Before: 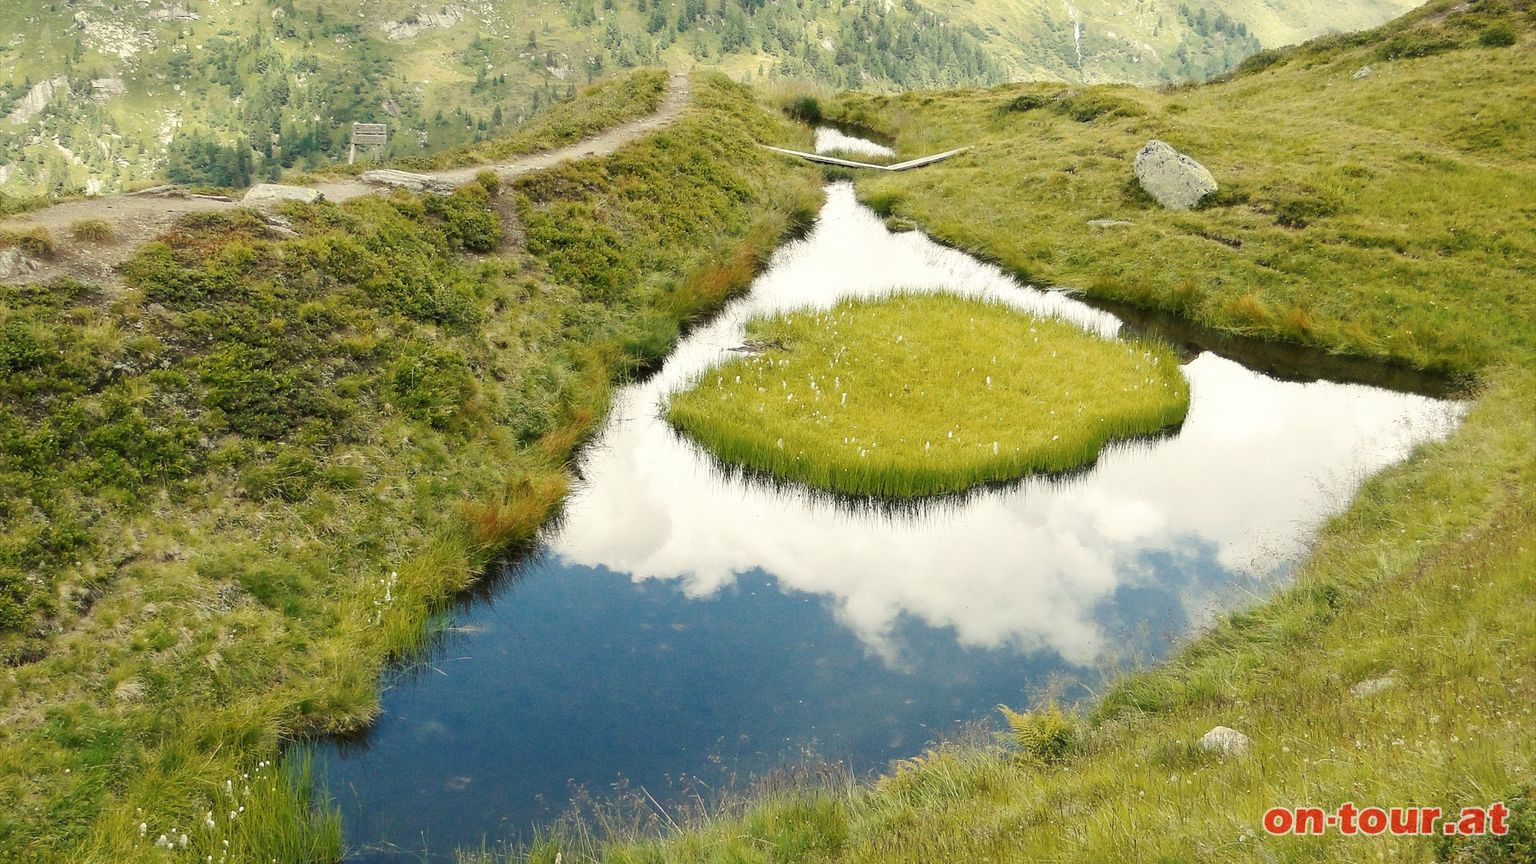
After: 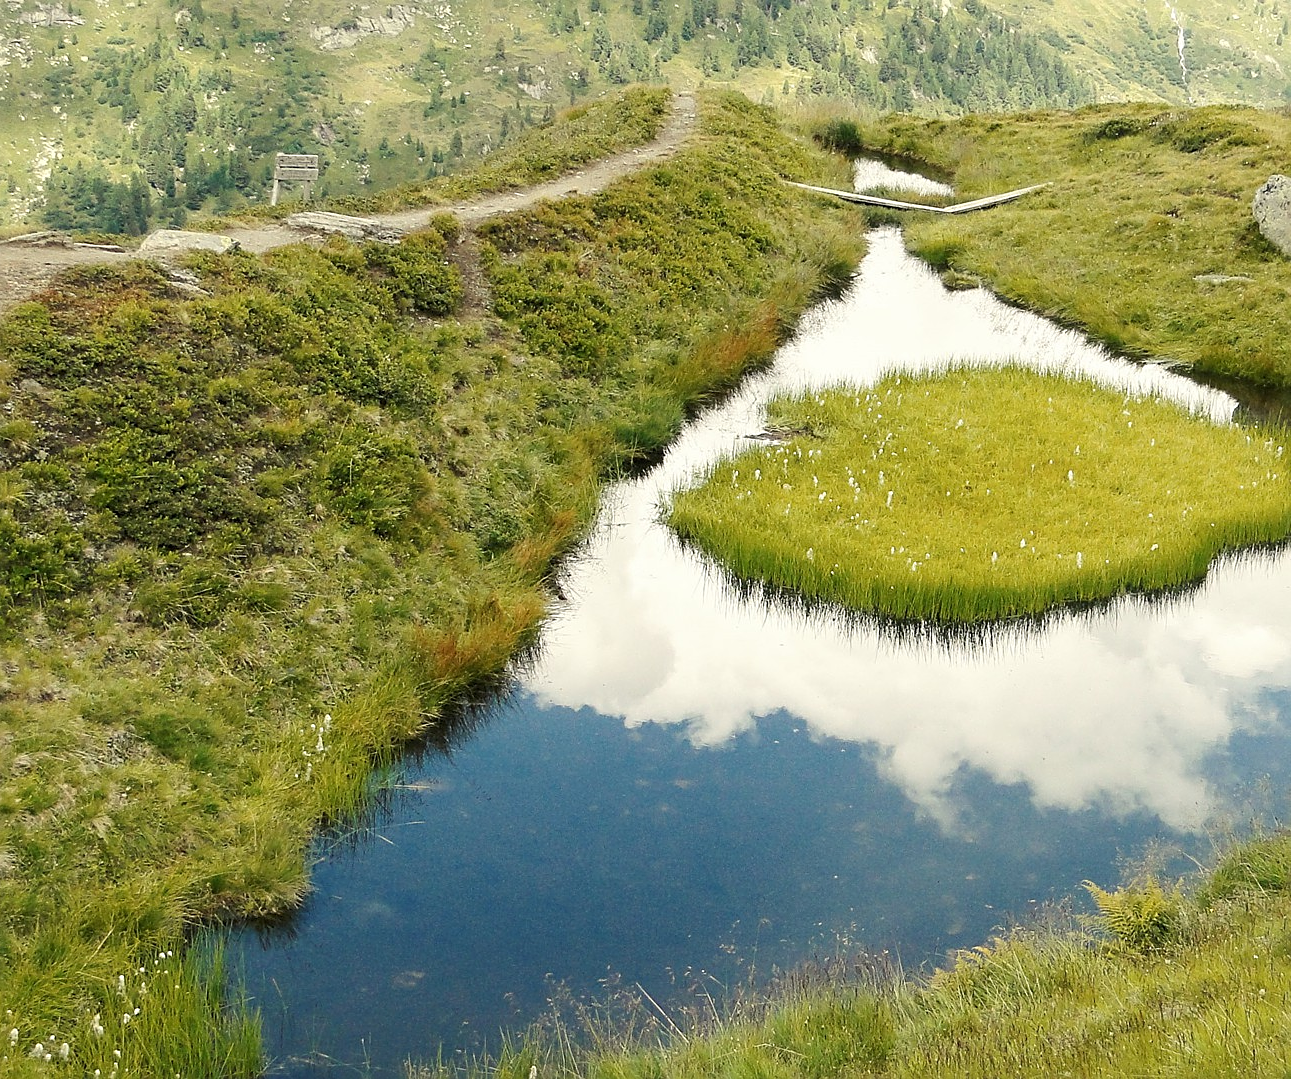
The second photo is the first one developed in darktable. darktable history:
sharpen: on, module defaults
crop and rotate: left 8.611%, right 24.105%
